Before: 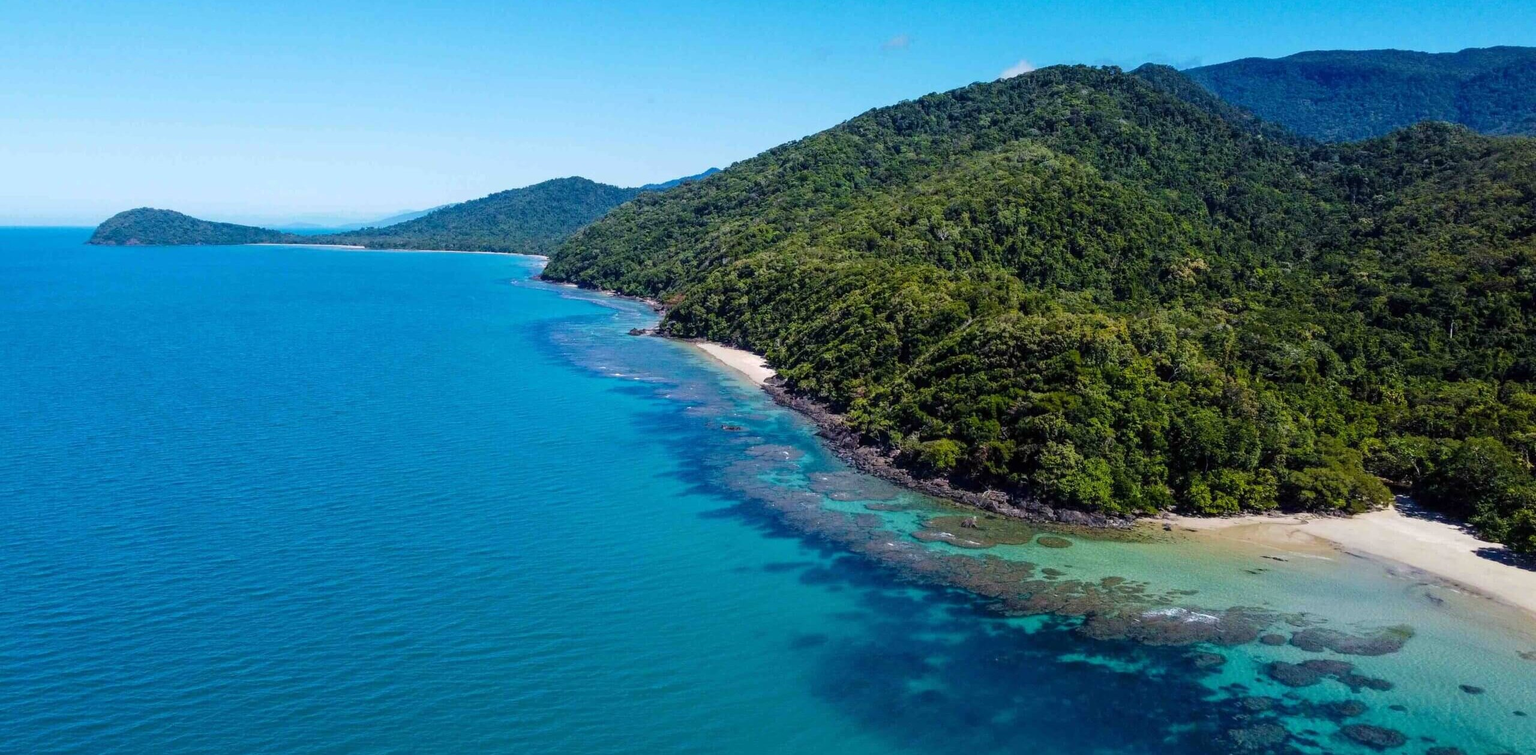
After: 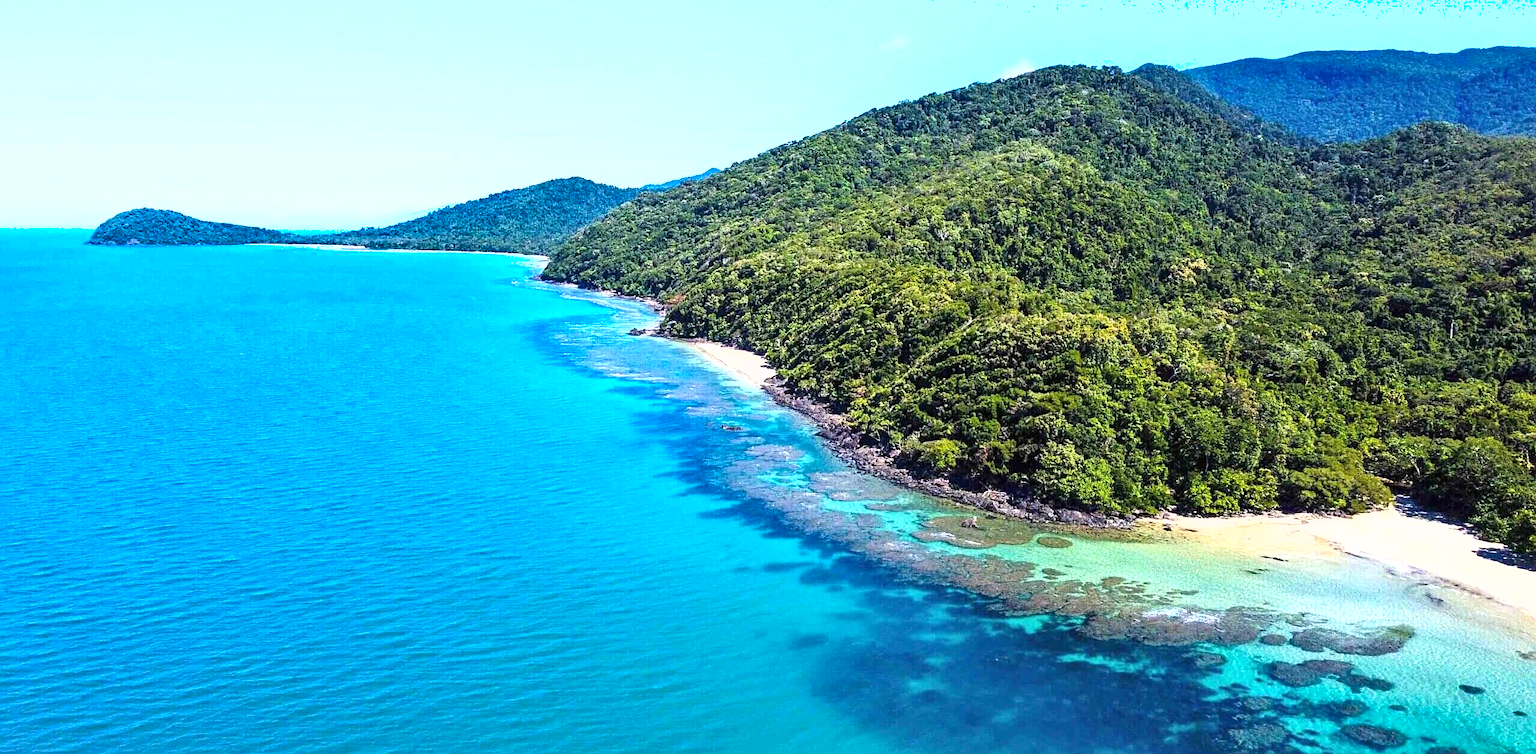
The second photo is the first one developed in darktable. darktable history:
shadows and highlights: low approximation 0.01, soften with gaussian
exposure: black level correction 0, exposure 1.45 EV, compensate exposure bias true, compensate highlight preservation false
sharpen: on, module defaults
